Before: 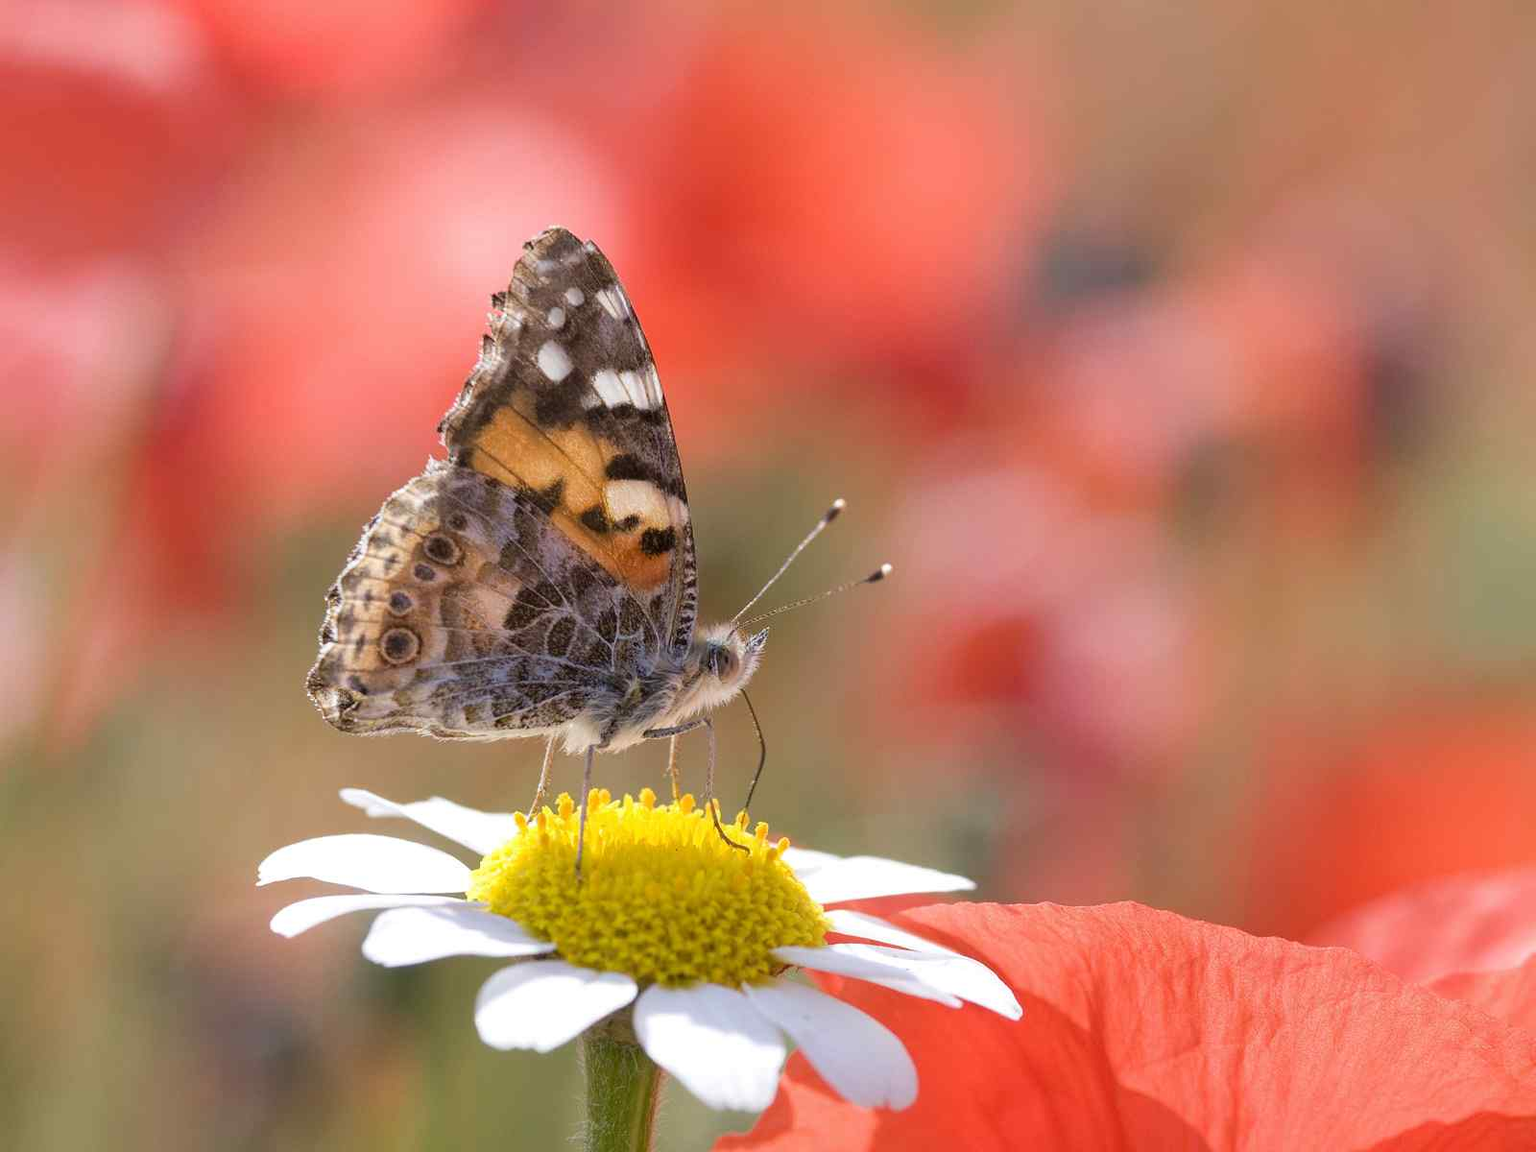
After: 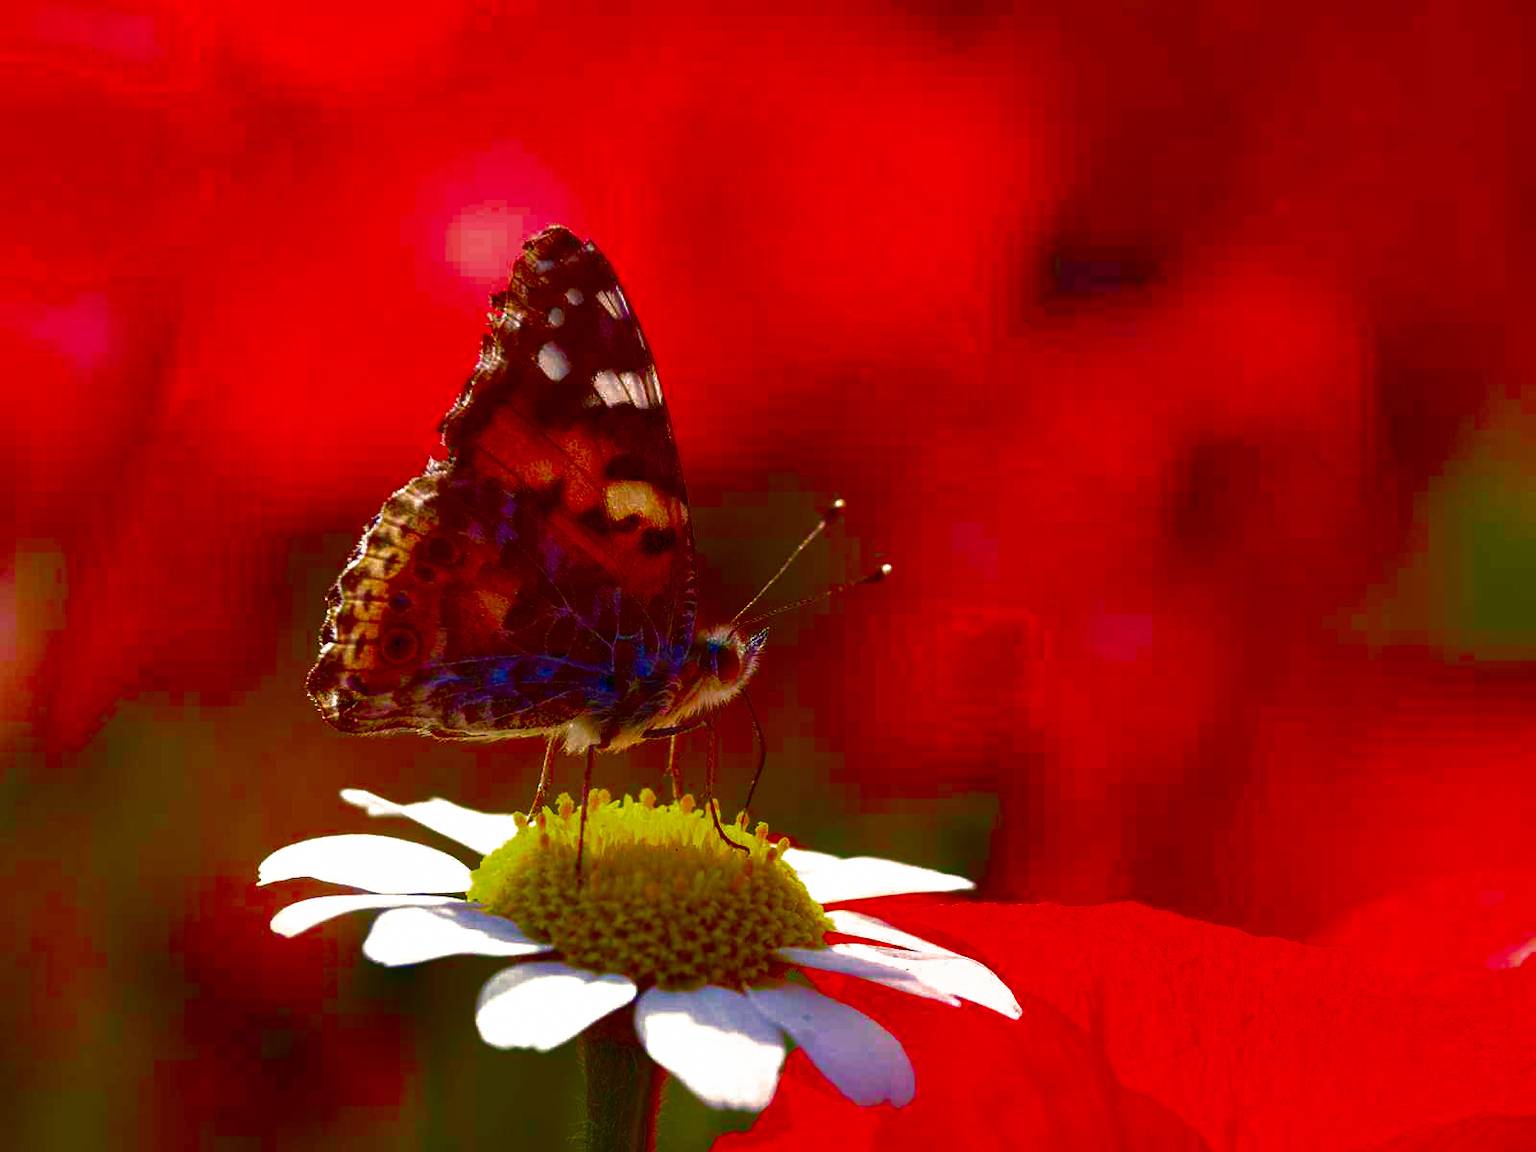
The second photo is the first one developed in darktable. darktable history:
contrast brightness saturation: brightness -1, saturation 1
color balance rgb: linear chroma grading › shadows 10%, linear chroma grading › highlights 10%, linear chroma grading › global chroma 15%, linear chroma grading › mid-tones 15%, perceptual saturation grading › global saturation 40%, perceptual saturation grading › highlights -25%, perceptual saturation grading › mid-tones 35%, perceptual saturation grading › shadows 35%, perceptual brilliance grading › global brilliance 11.29%, global vibrance 11.29%
filmic rgb: black relative exposure -16 EV, threshold -0.33 EV, transition 3.19 EV, structure ↔ texture 100%, target black luminance 0%, hardness 7.57, latitude 72.96%, contrast 0.908, highlights saturation mix 10%, shadows ↔ highlights balance -0.38%, add noise in highlights 0, preserve chrominance no, color science v4 (2020), iterations of high-quality reconstruction 10, enable highlight reconstruction true
